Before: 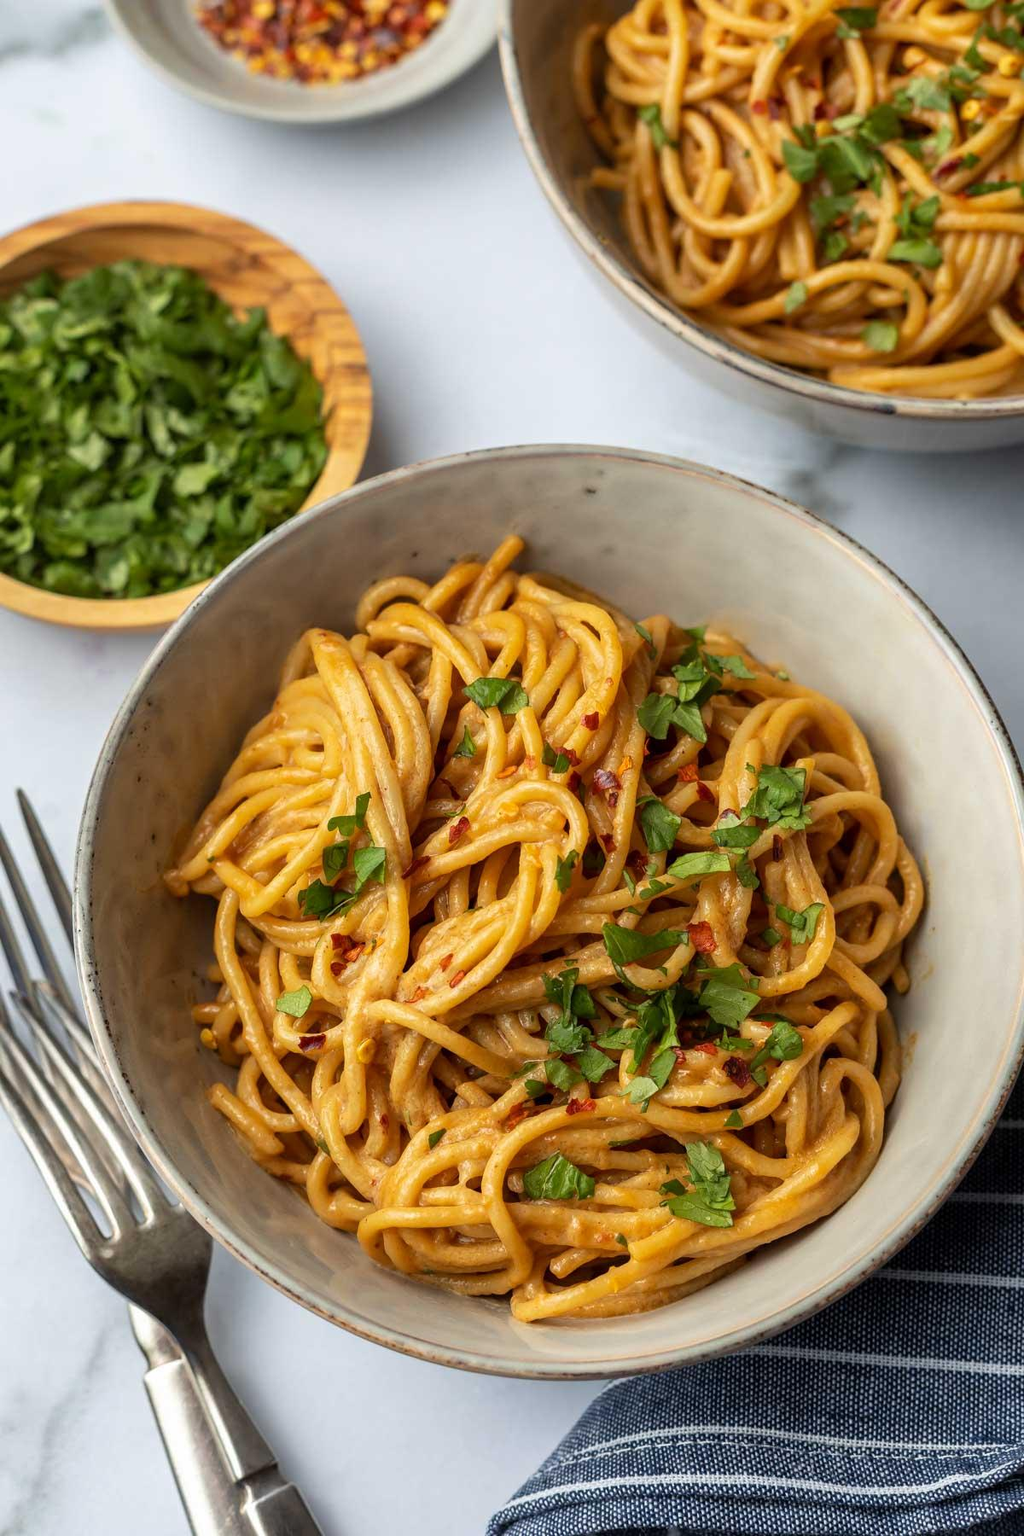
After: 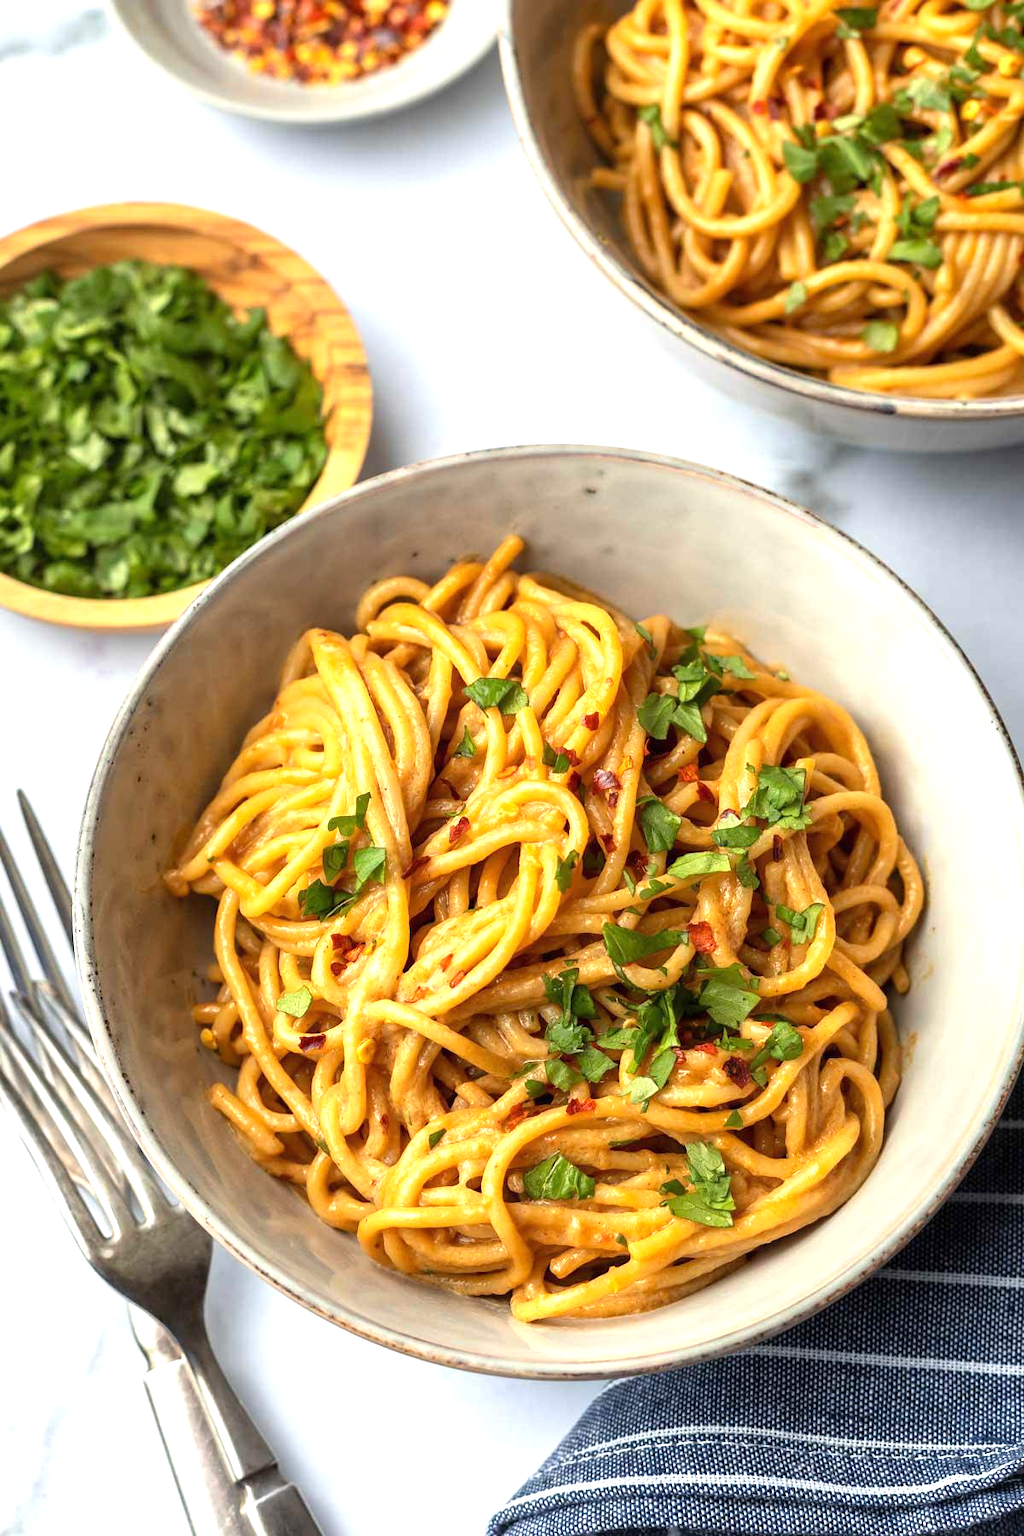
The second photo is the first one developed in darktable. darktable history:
exposure: black level correction 0, exposure 0.84 EV, compensate highlight preservation false
